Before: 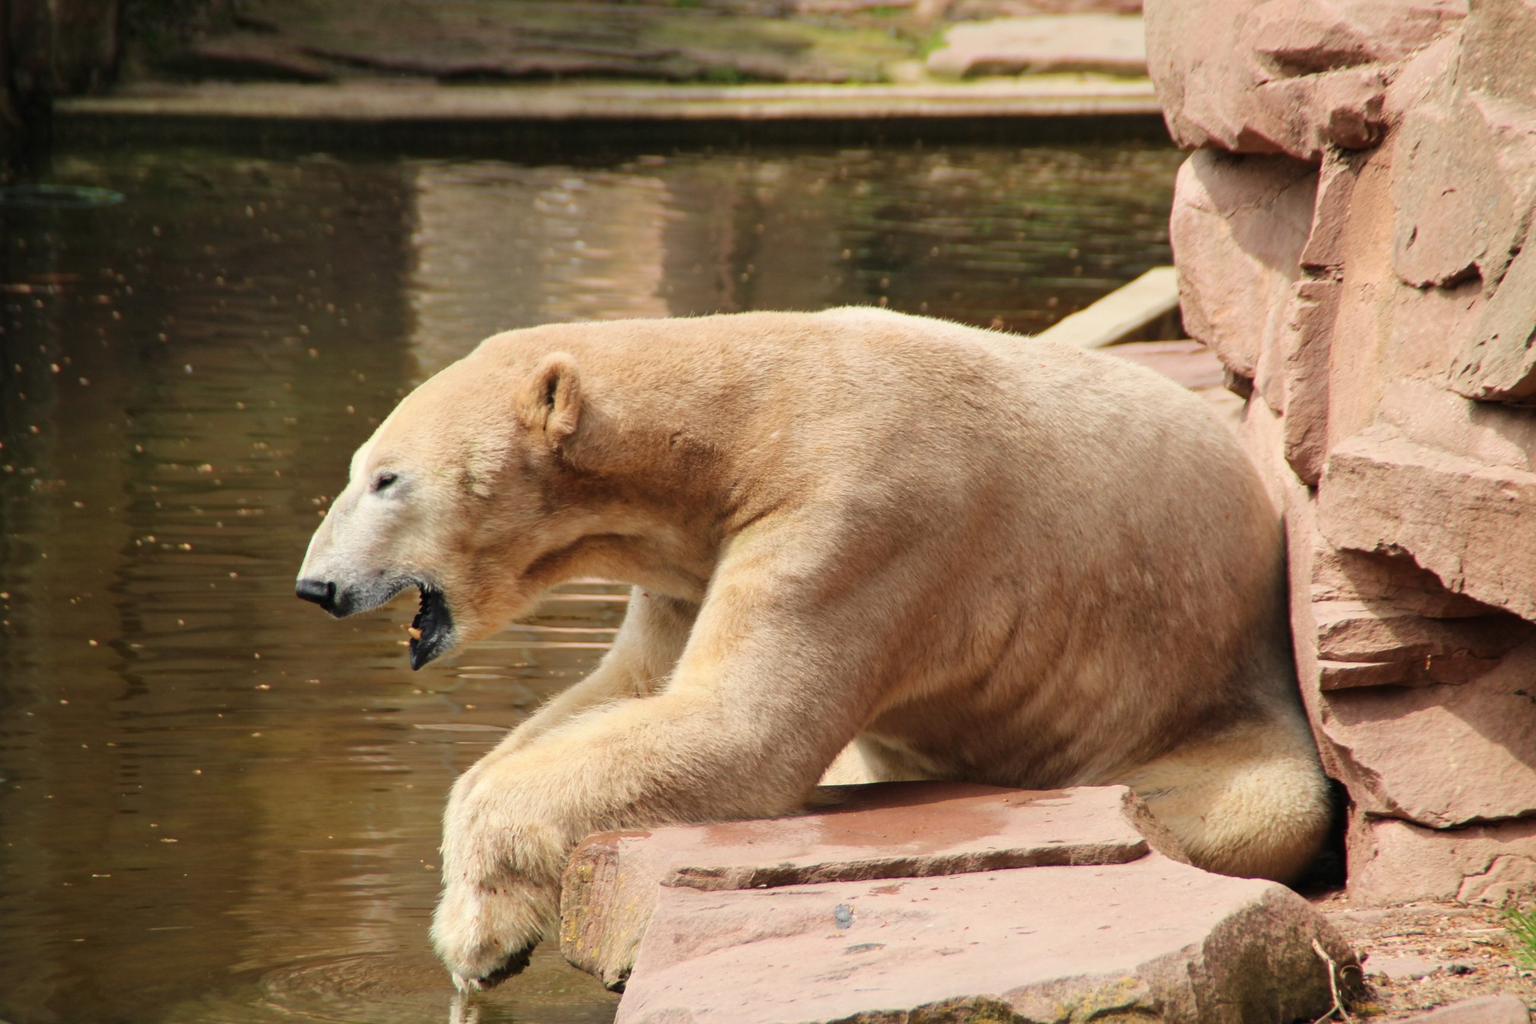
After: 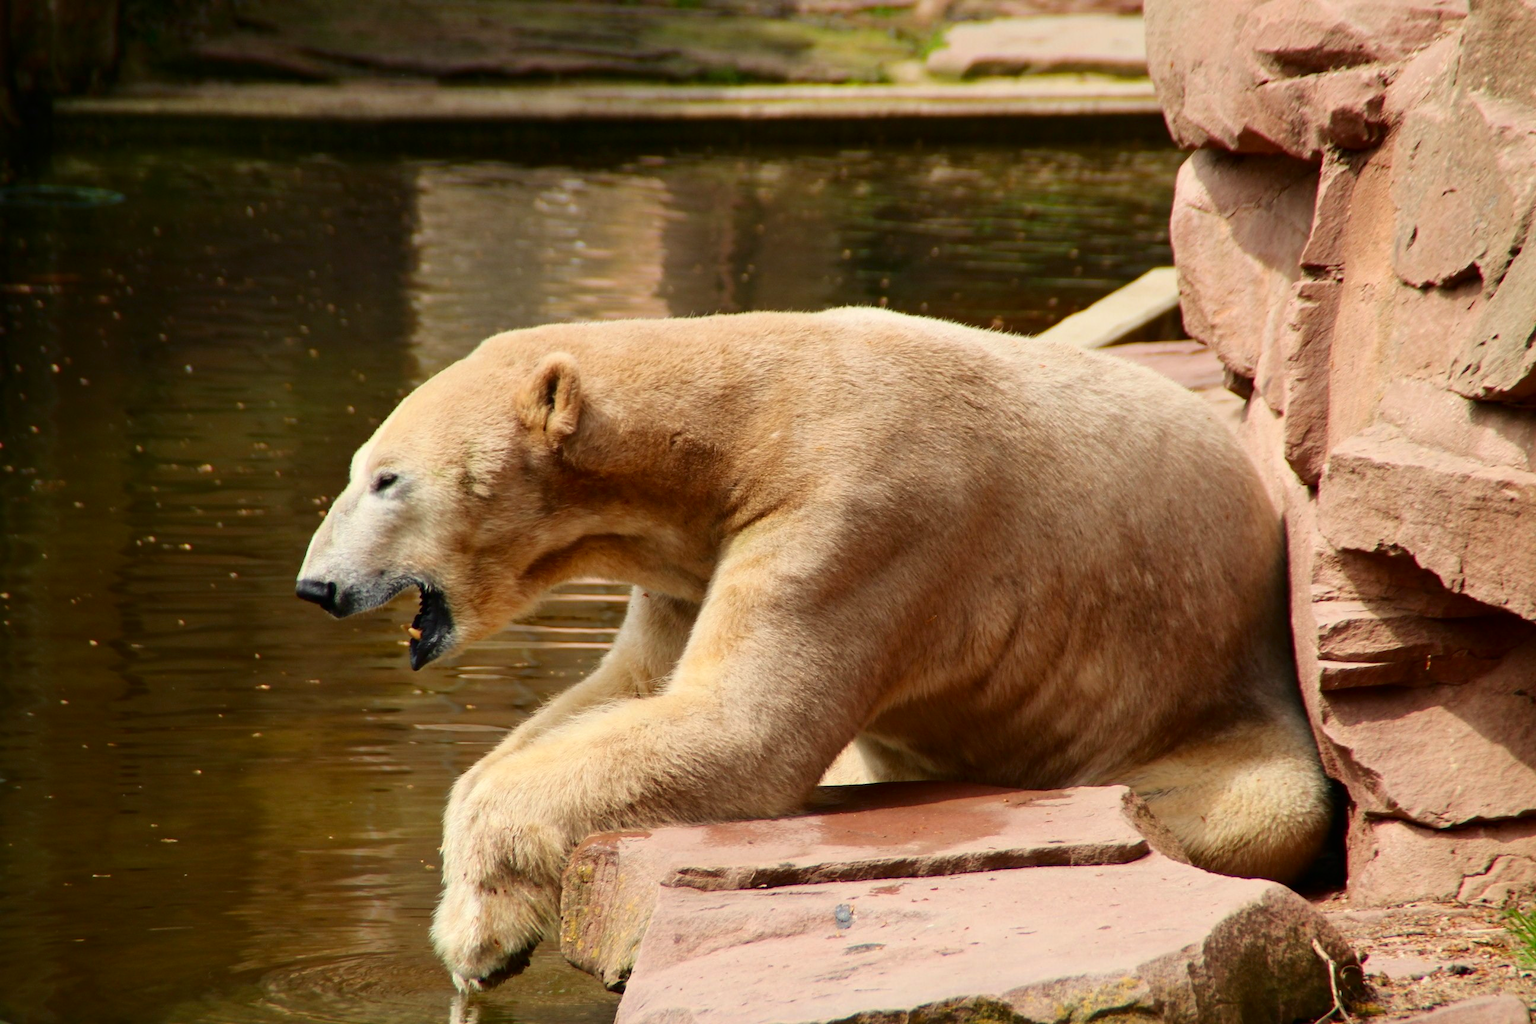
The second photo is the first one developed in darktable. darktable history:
contrast brightness saturation: contrast 0.119, brightness -0.117, saturation 0.195
